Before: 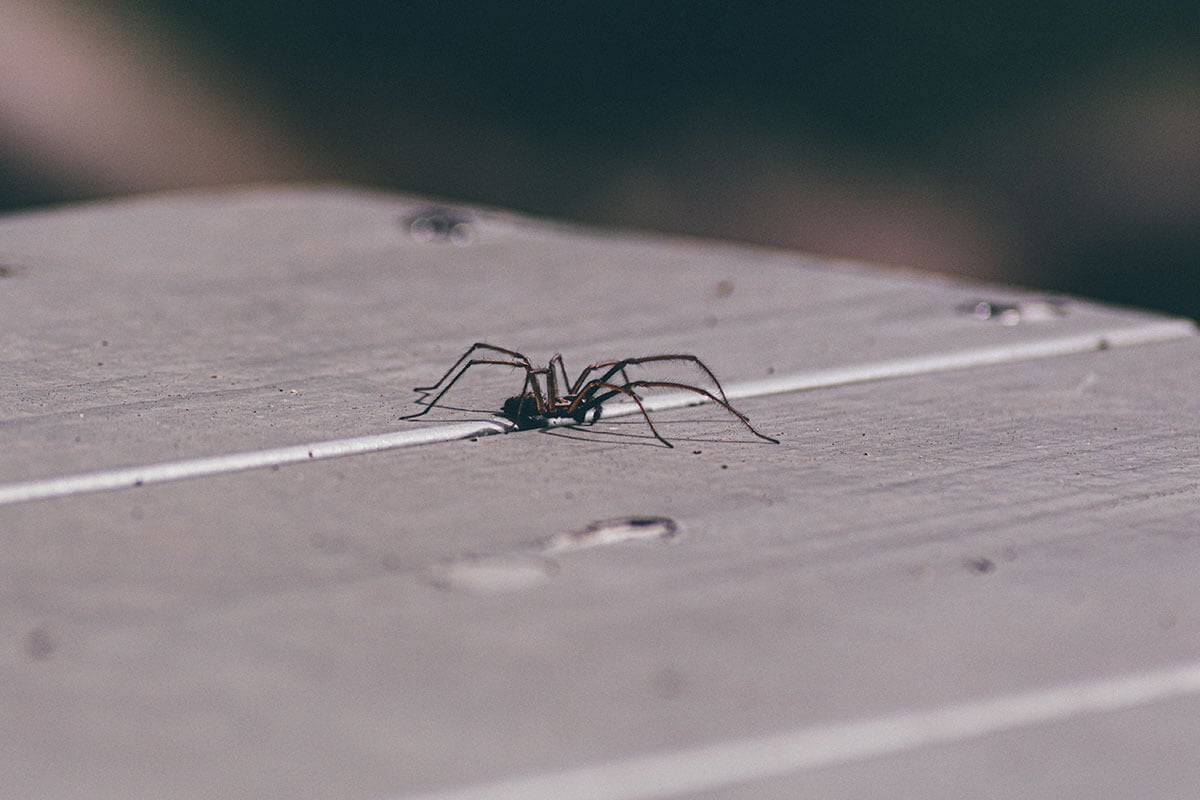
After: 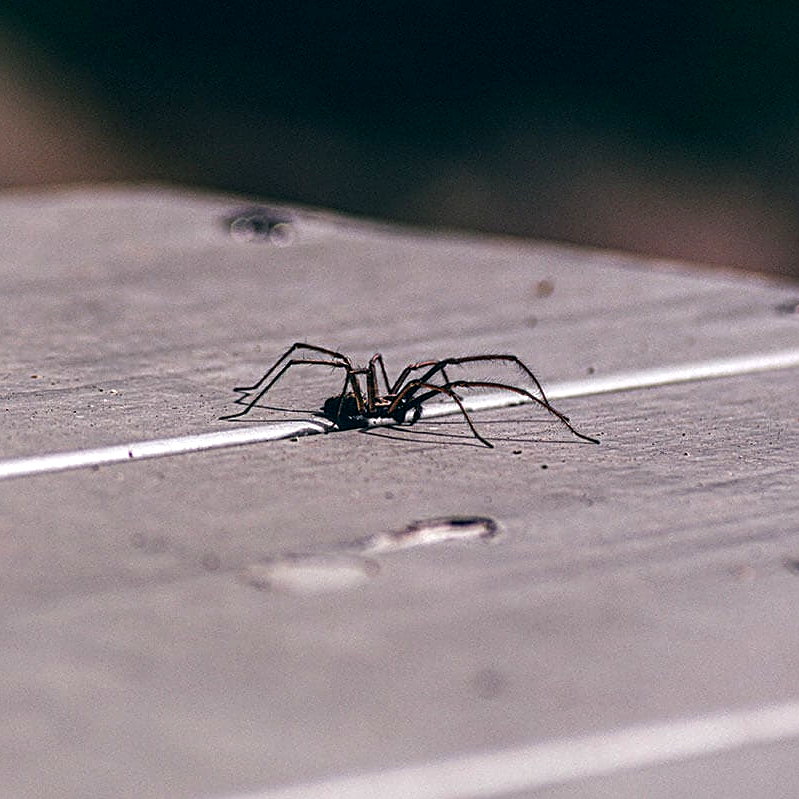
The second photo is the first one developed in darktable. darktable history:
color balance: lift [0.991, 1, 1, 1], gamma [0.996, 1, 1, 1], input saturation 98.52%, contrast 20.34%, output saturation 103.72%
crop and rotate: left 15.055%, right 18.278%
sharpen: on, module defaults
local contrast: on, module defaults
